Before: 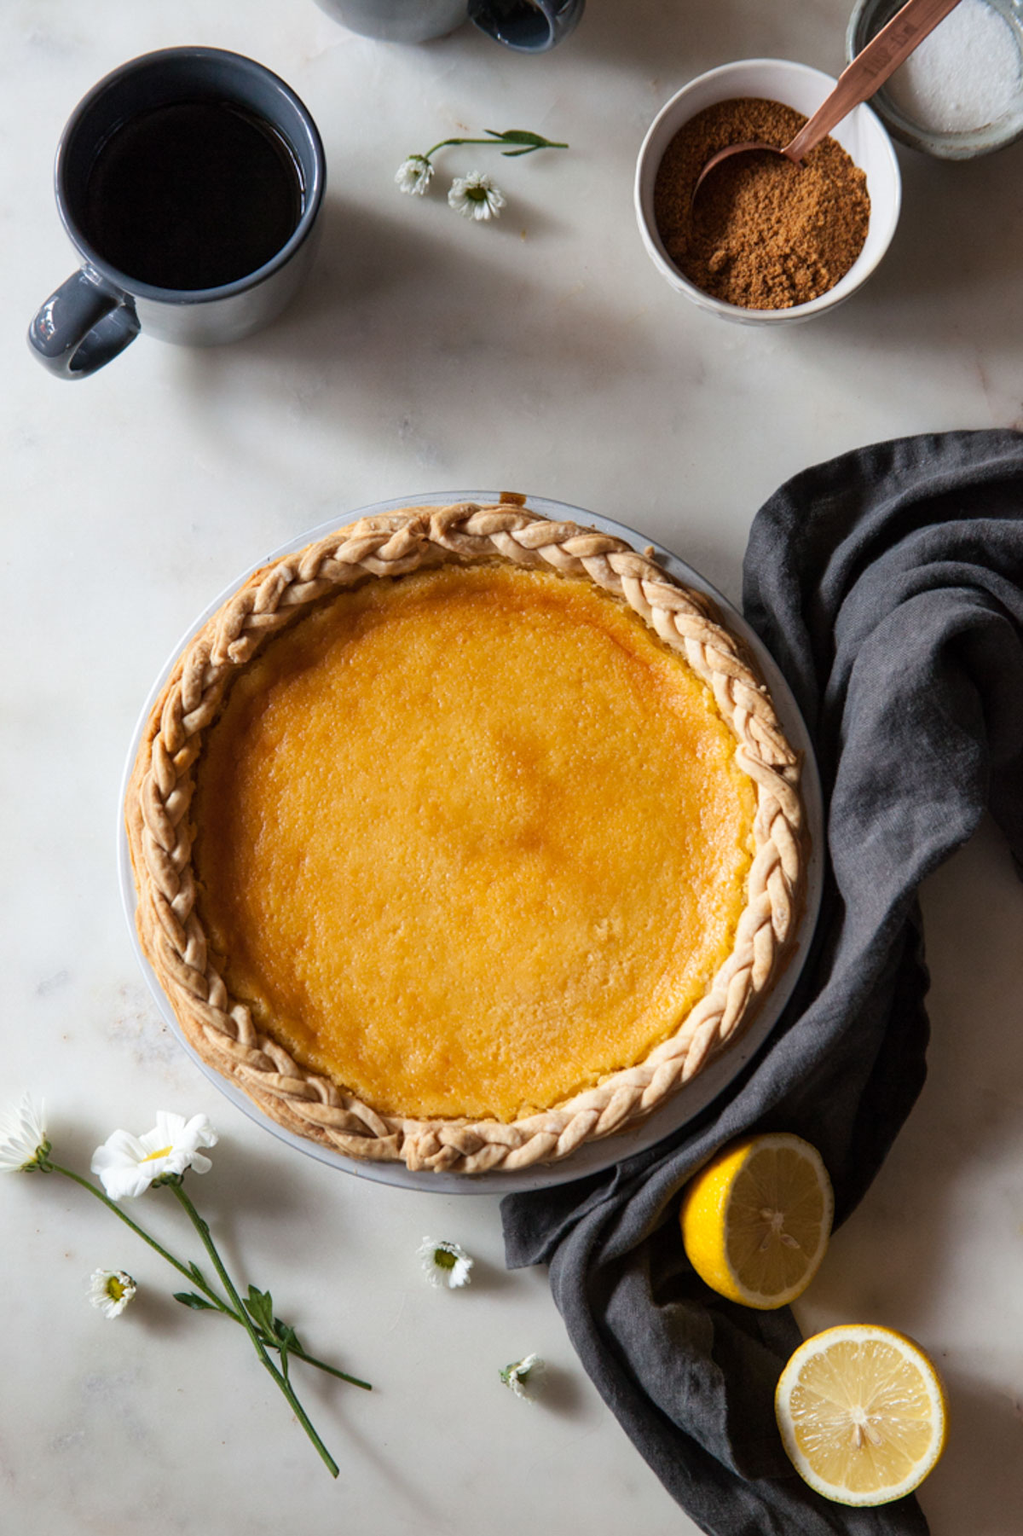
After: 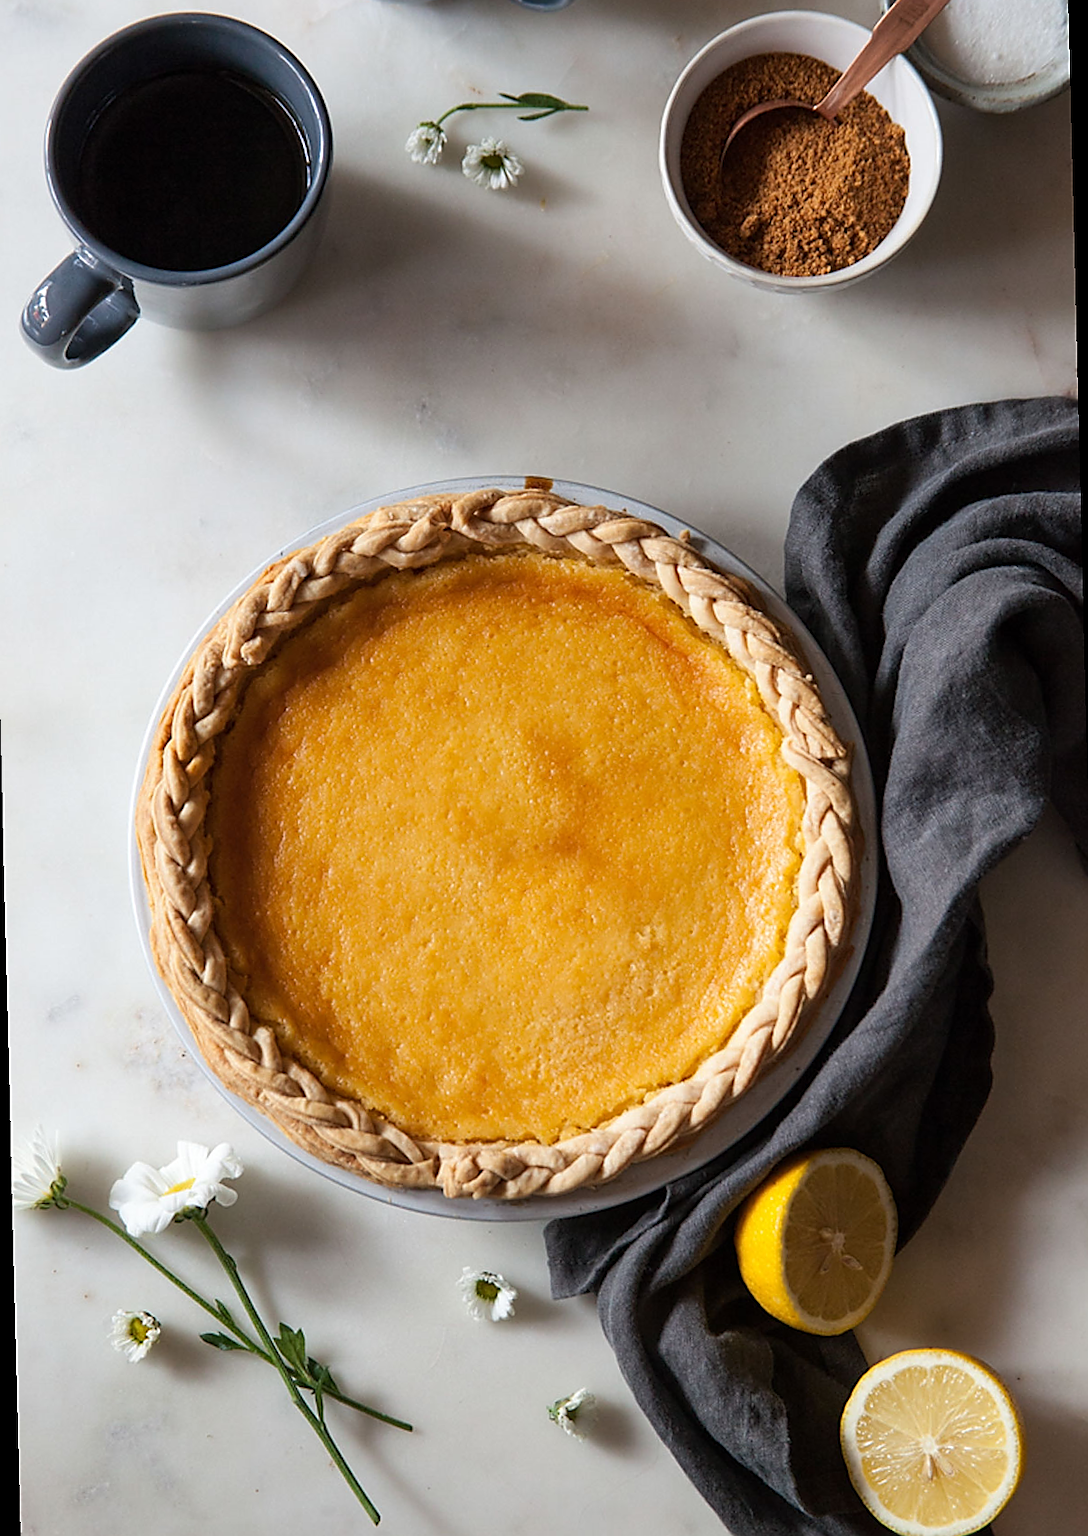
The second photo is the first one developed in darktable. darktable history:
rotate and perspective: rotation -1.42°, crop left 0.016, crop right 0.984, crop top 0.035, crop bottom 0.965
sharpen: radius 1.4, amount 1.25, threshold 0.7
